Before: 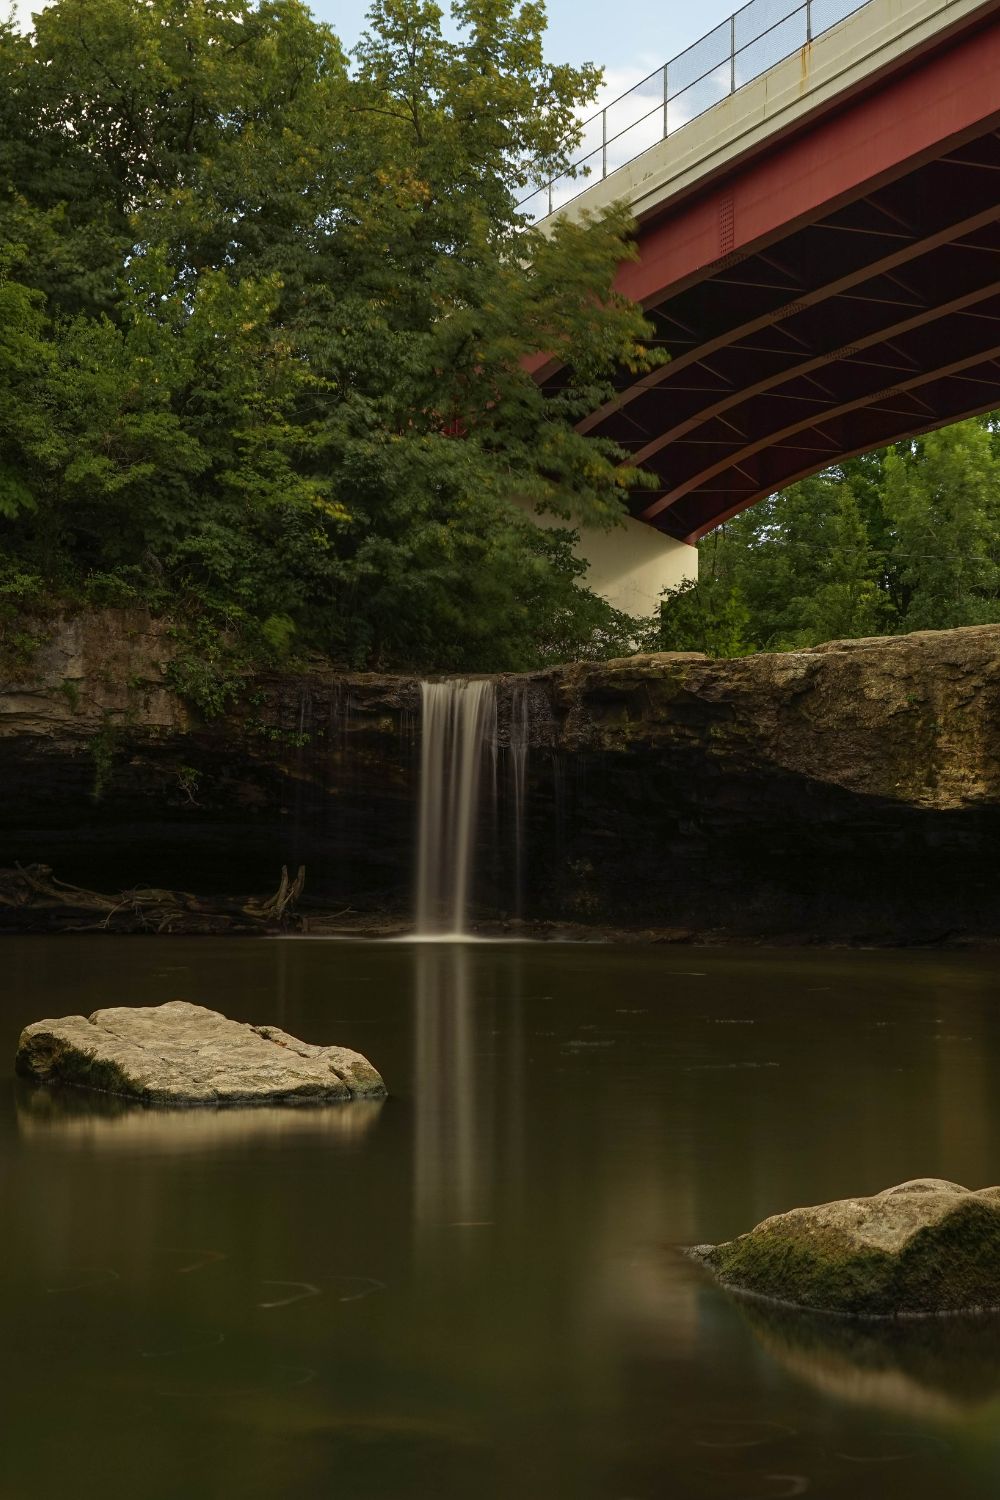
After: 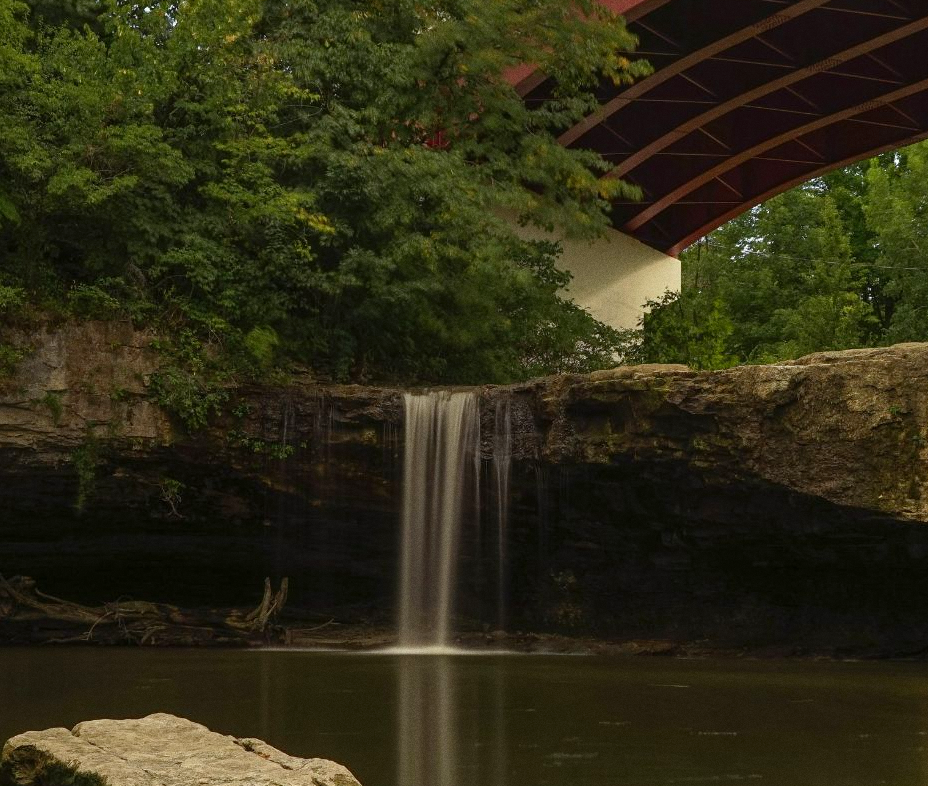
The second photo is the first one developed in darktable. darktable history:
levels: levels [0, 0.478, 1]
grain: coarseness 0.09 ISO
crop: left 1.744%, top 19.225%, right 5.069%, bottom 28.357%
